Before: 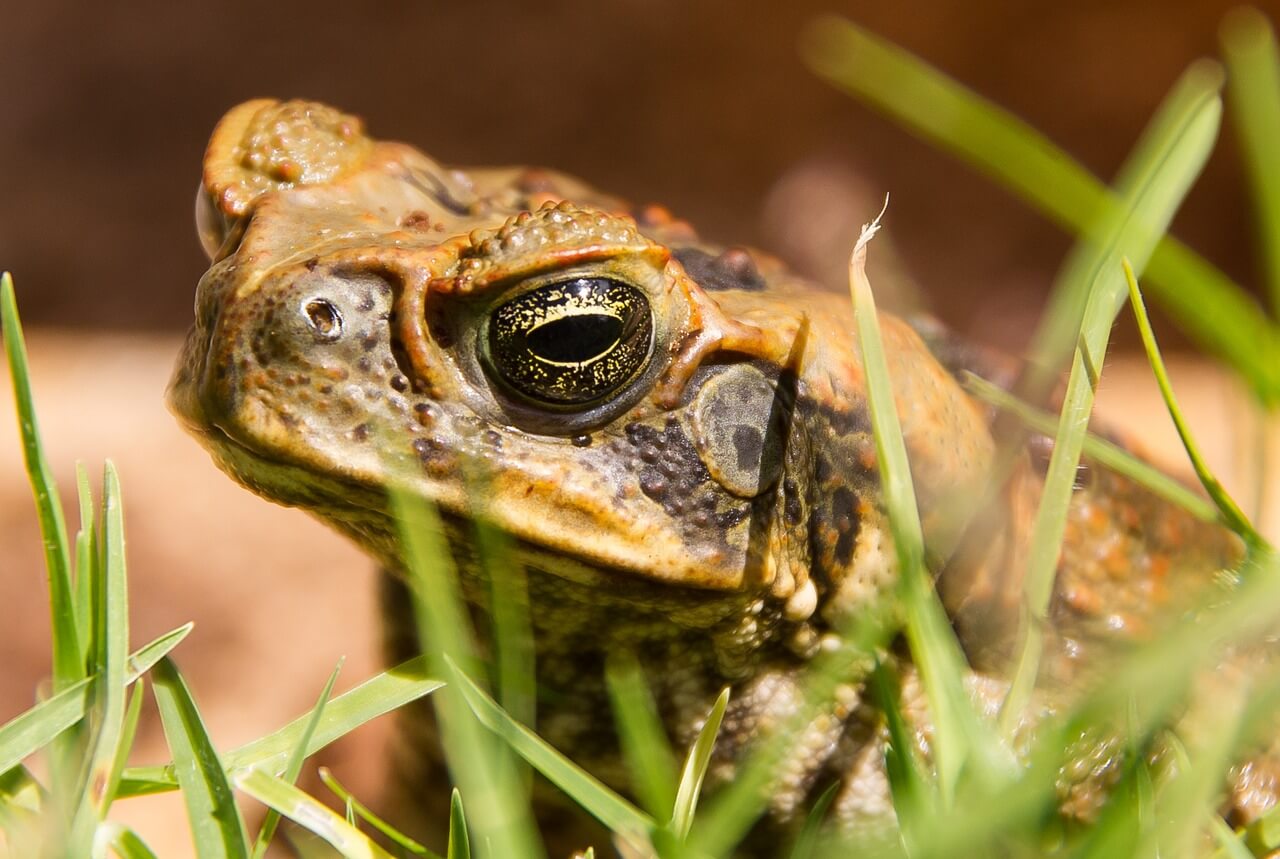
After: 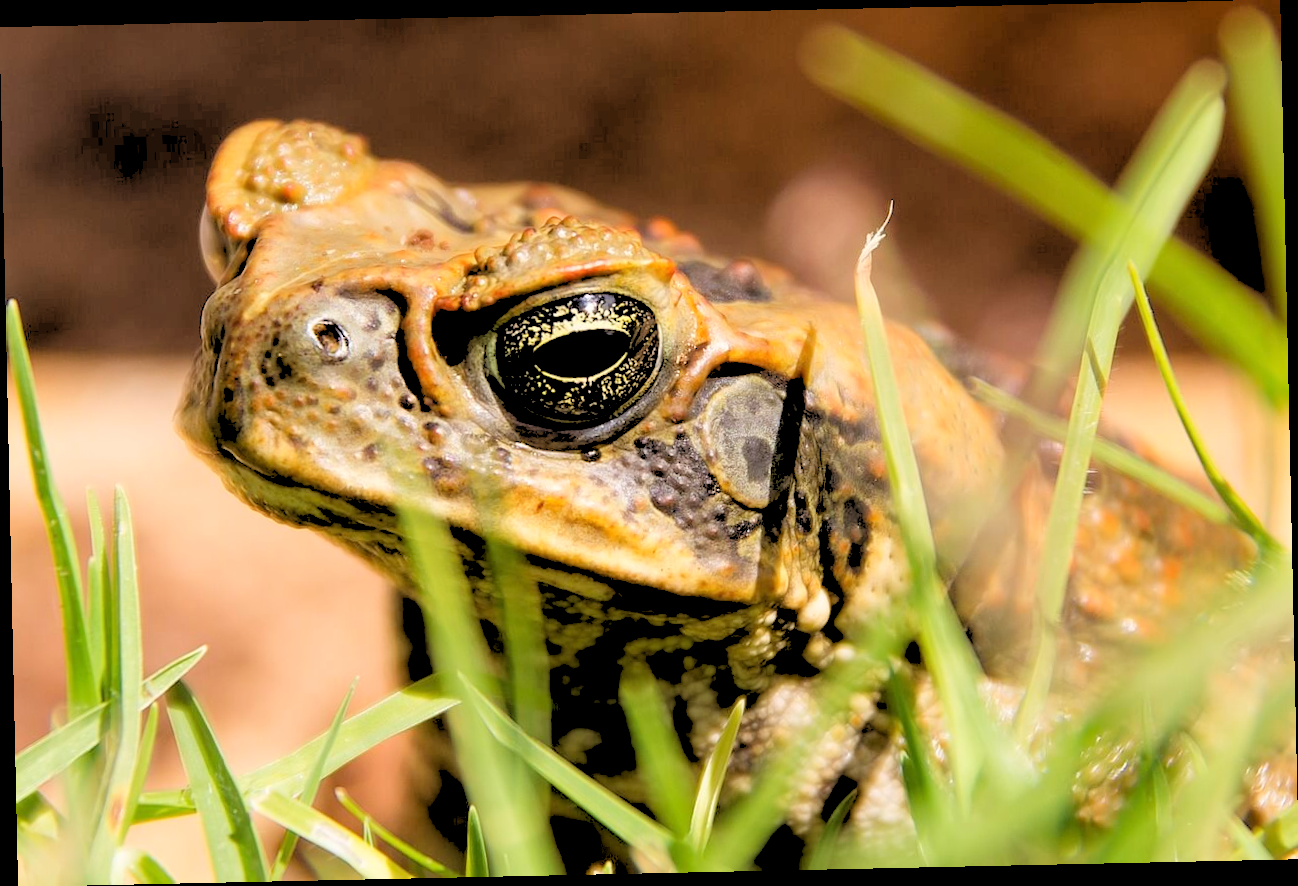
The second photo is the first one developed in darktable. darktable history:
rgb levels: levels [[0.027, 0.429, 0.996], [0, 0.5, 1], [0, 0.5, 1]]
rotate and perspective: rotation -1.24°, automatic cropping off
